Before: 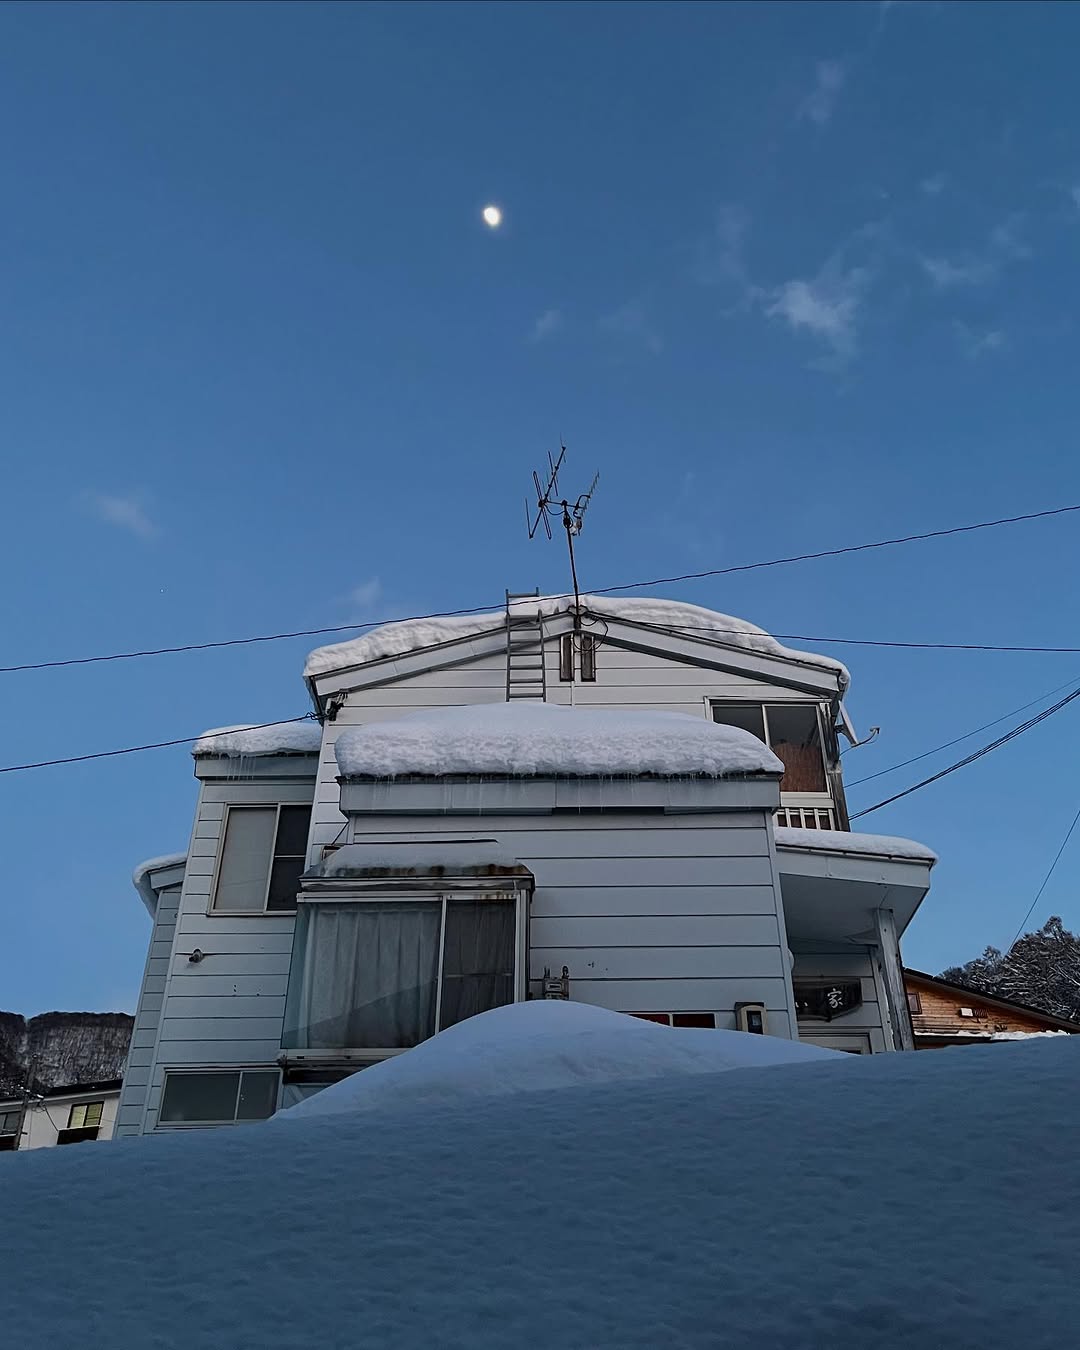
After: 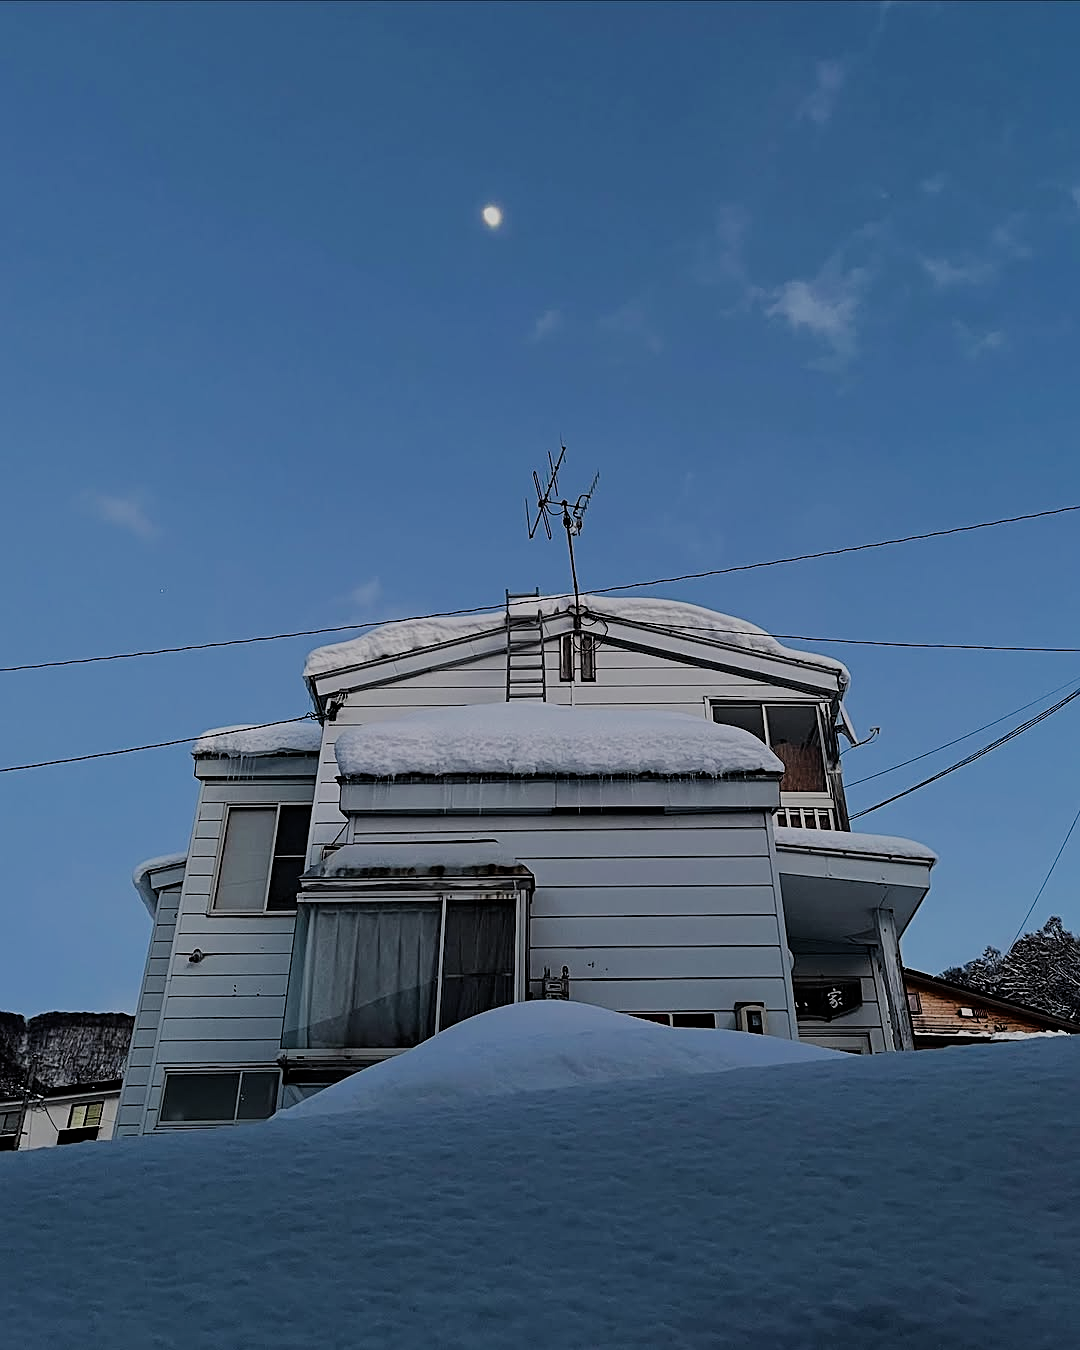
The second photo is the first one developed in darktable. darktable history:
filmic rgb: black relative exposure -7.11 EV, white relative exposure 5.38 EV, hardness 3.03
sharpen: on, module defaults
